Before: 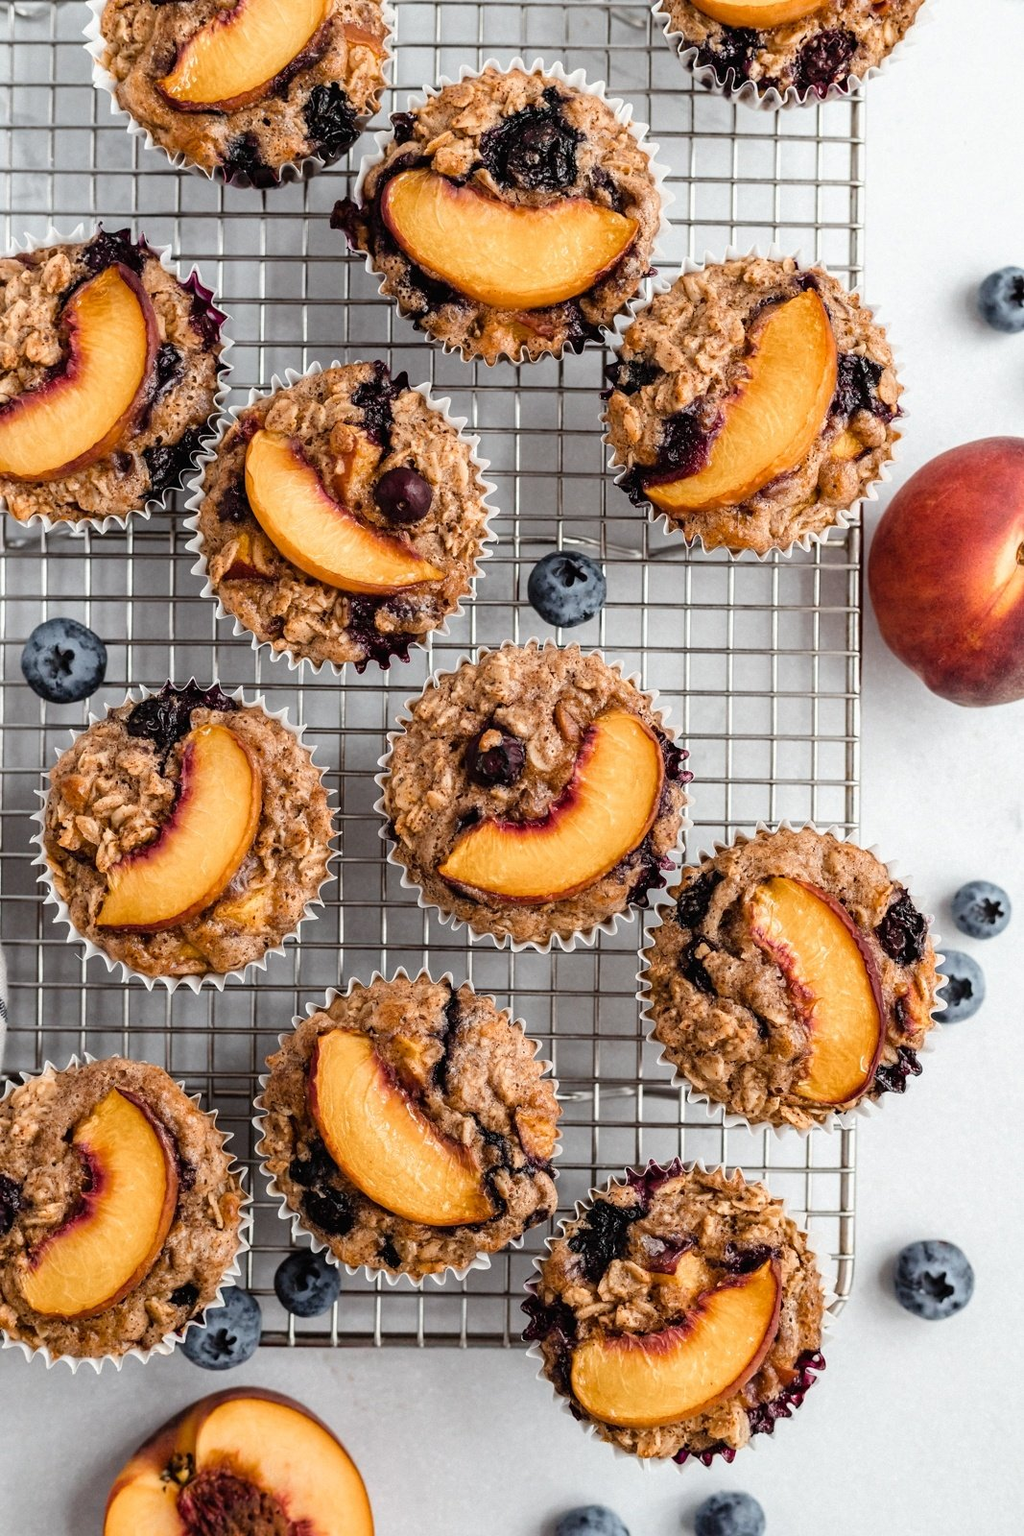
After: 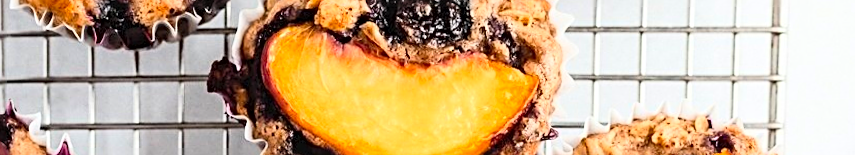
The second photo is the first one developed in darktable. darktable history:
crop and rotate: left 9.644%, top 9.491%, right 6.021%, bottom 80.509%
contrast brightness saturation: contrast 0.24, brightness 0.26, saturation 0.39
sharpen: radius 2.767
rotate and perspective: rotation 0.074°, lens shift (vertical) 0.096, lens shift (horizontal) -0.041, crop left 0.043, crop right 0.952, crop top 0.024, crop bottom 0.979
